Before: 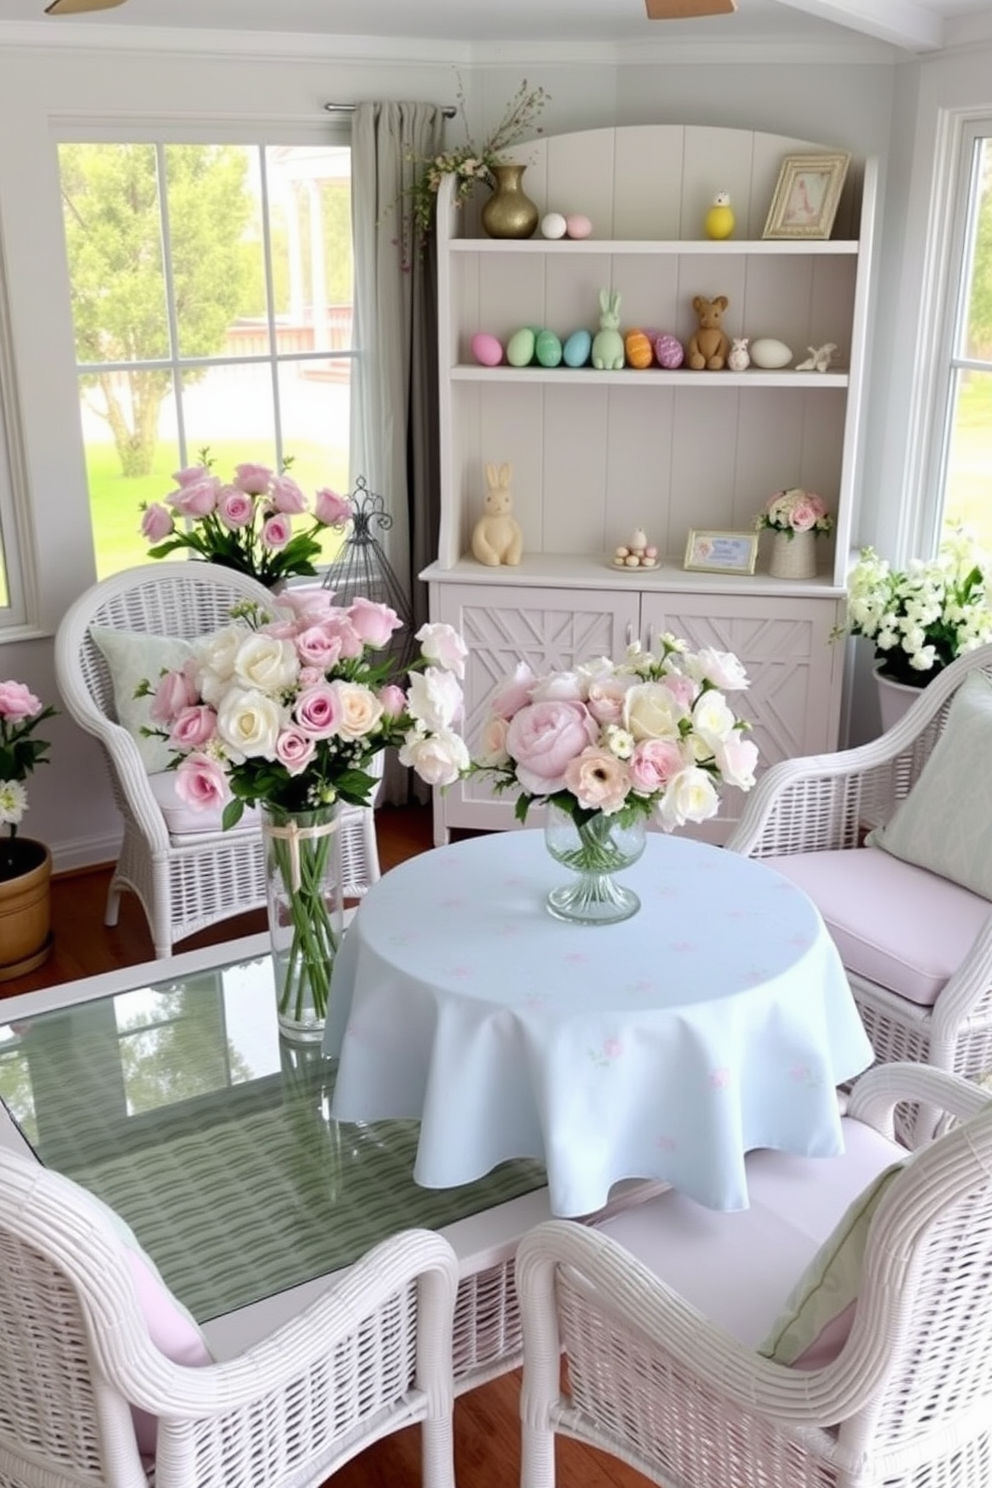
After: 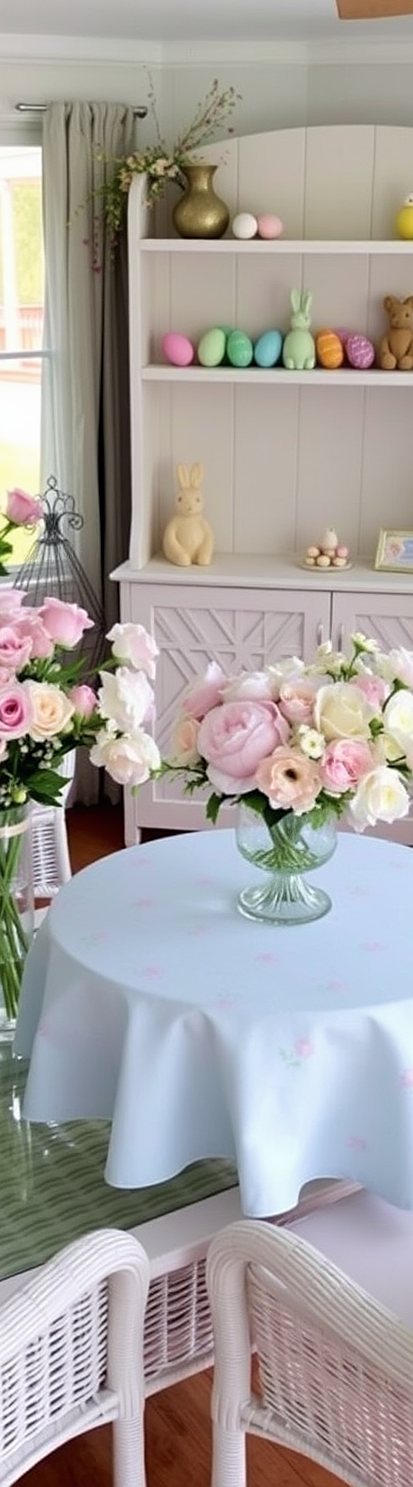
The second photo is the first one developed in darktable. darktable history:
sharpen: amount 0.2
crop: left 31.229%, right 27.105%
velvia: on, module defaults
